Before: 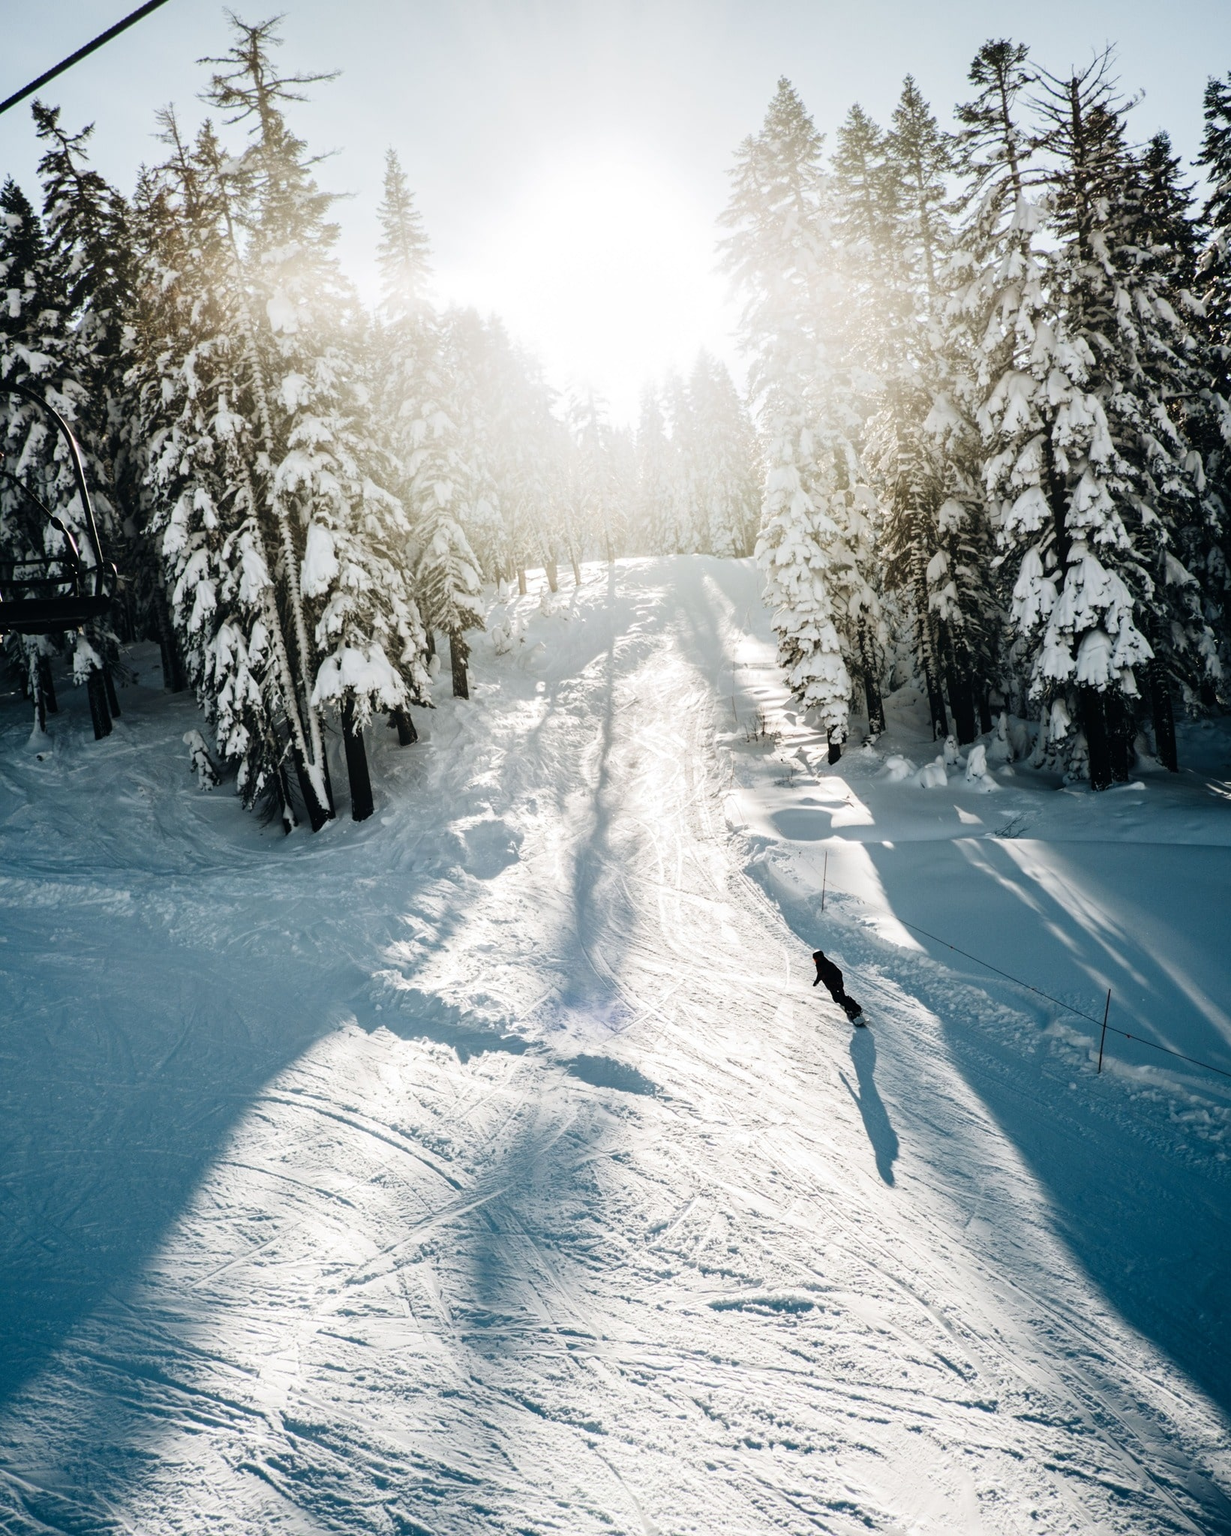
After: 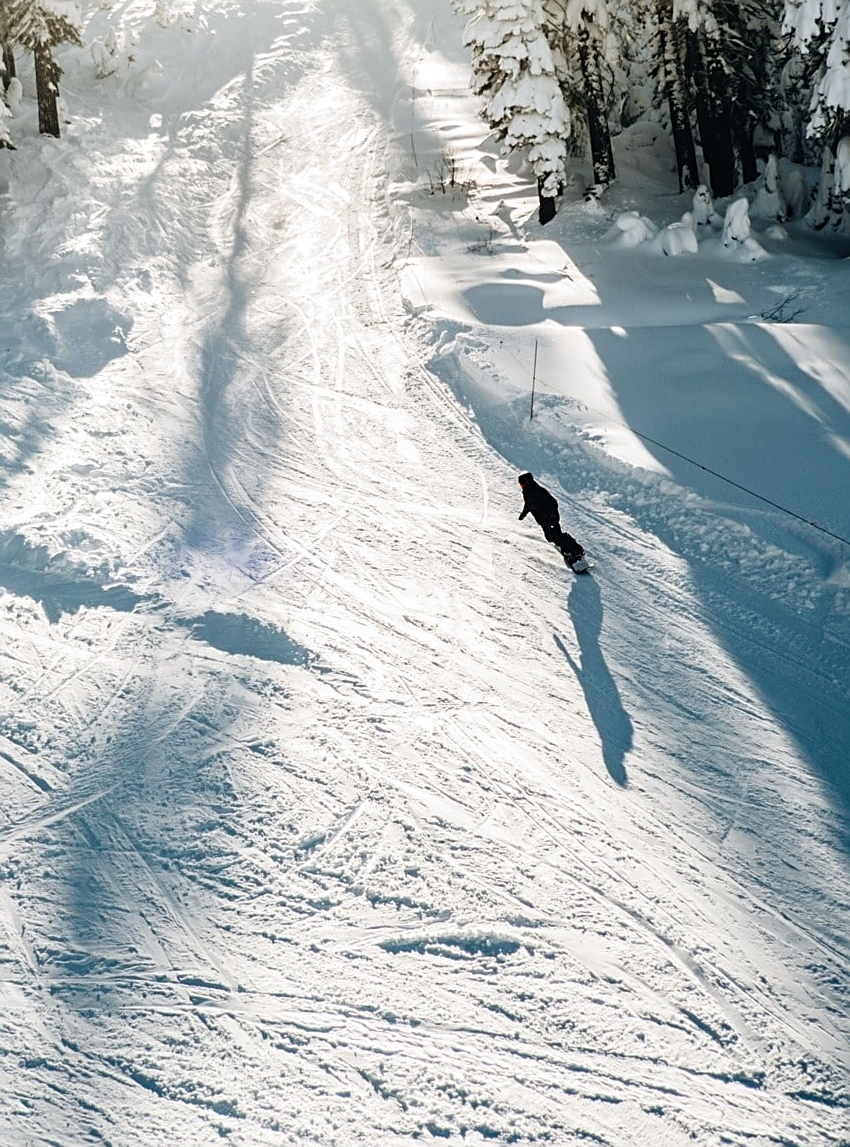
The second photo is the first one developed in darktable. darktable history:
crop: left 34.479%, top 38.822%, right 13.718%, bottom 5.172%
sharpen: on, module defaults
